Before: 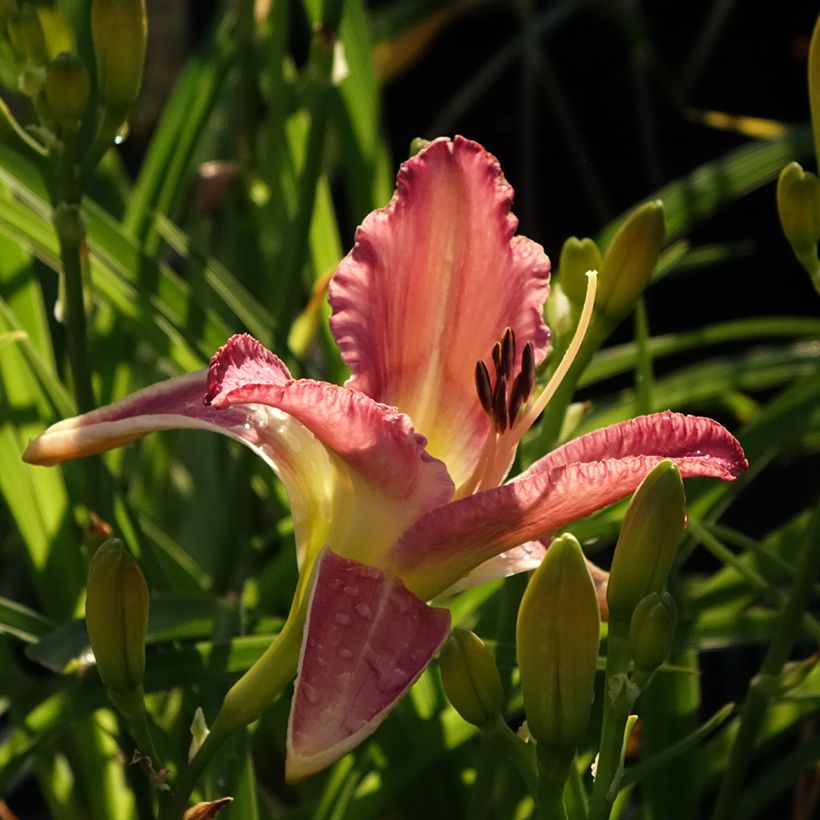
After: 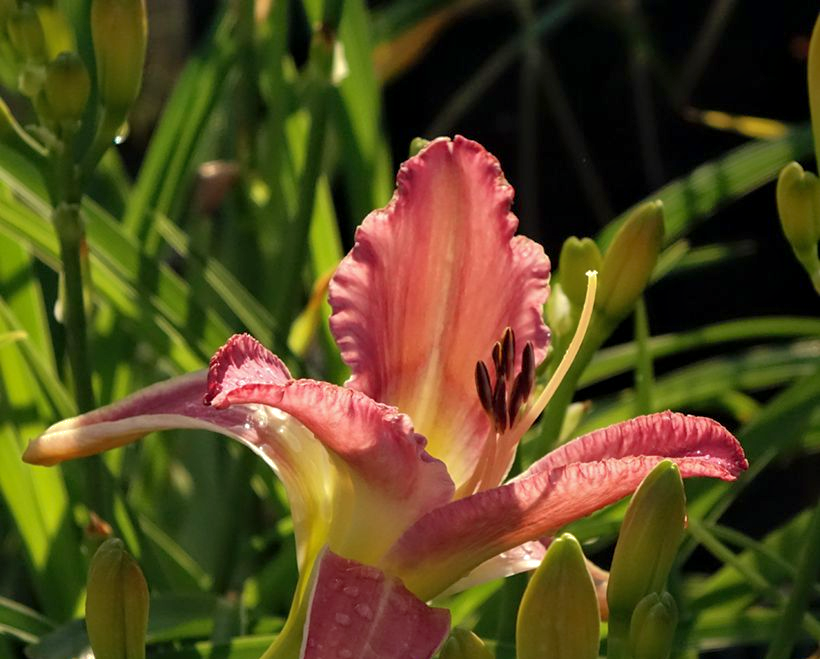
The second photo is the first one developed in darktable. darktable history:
contrast equalizer: y [[0.6 ×6], [0.55 ×6], [0 ×6], [0 ×6], [0 ×6]], mix 0.142
crop: bottom 19.591%
shadows and highlights: highlights color adjustment 52.82%
